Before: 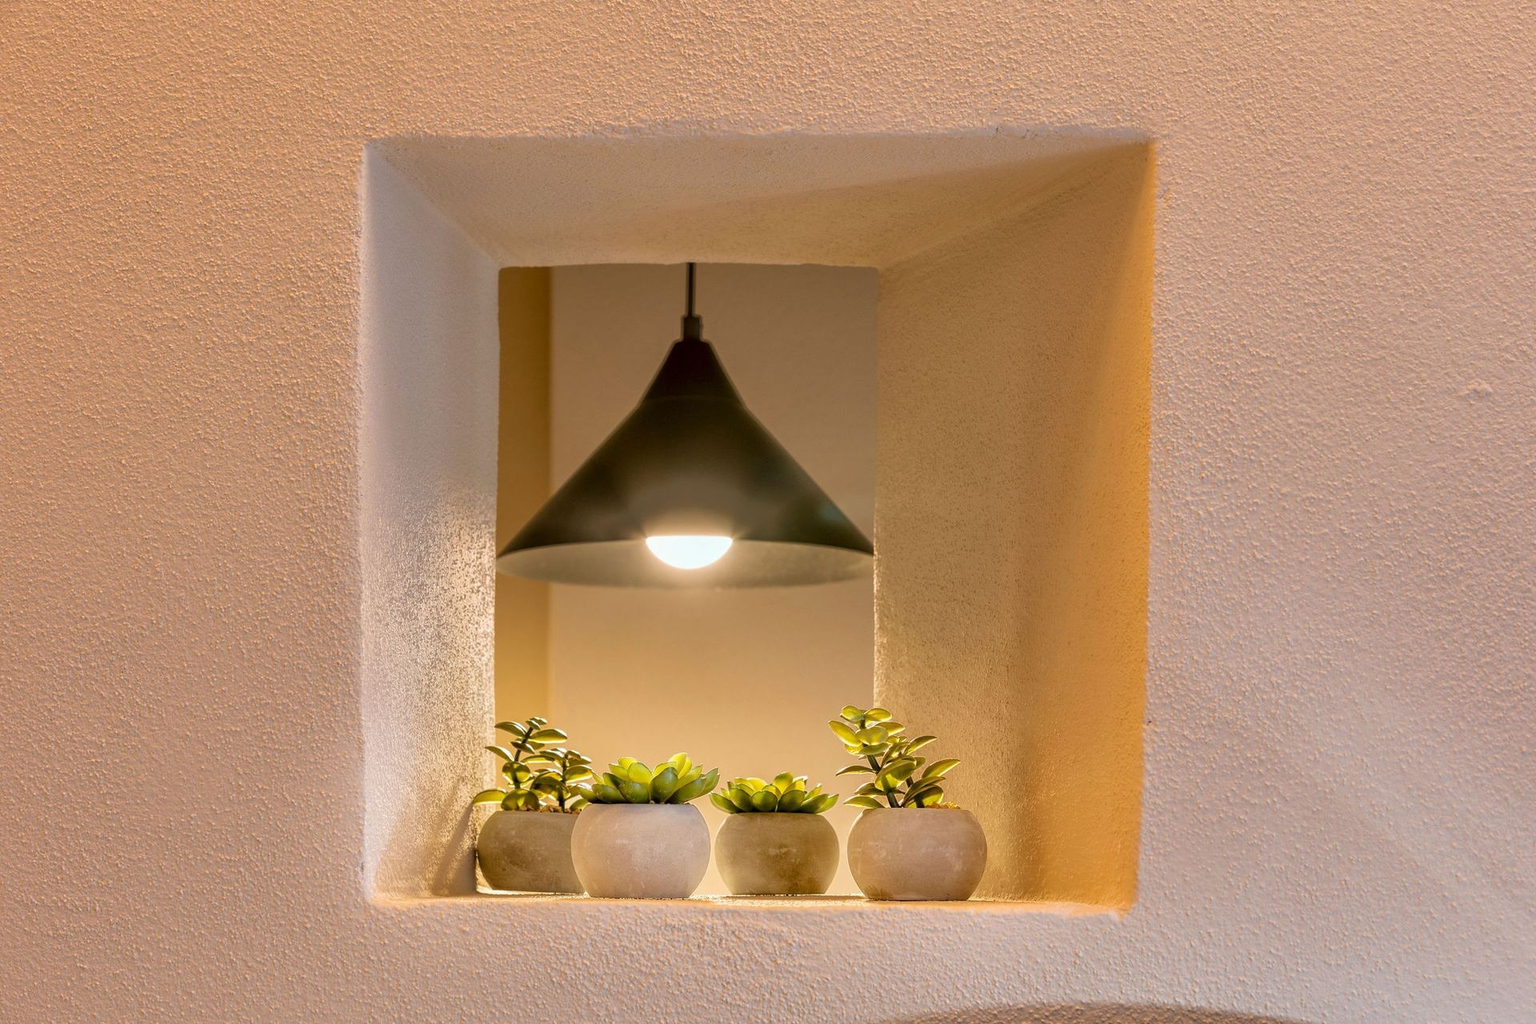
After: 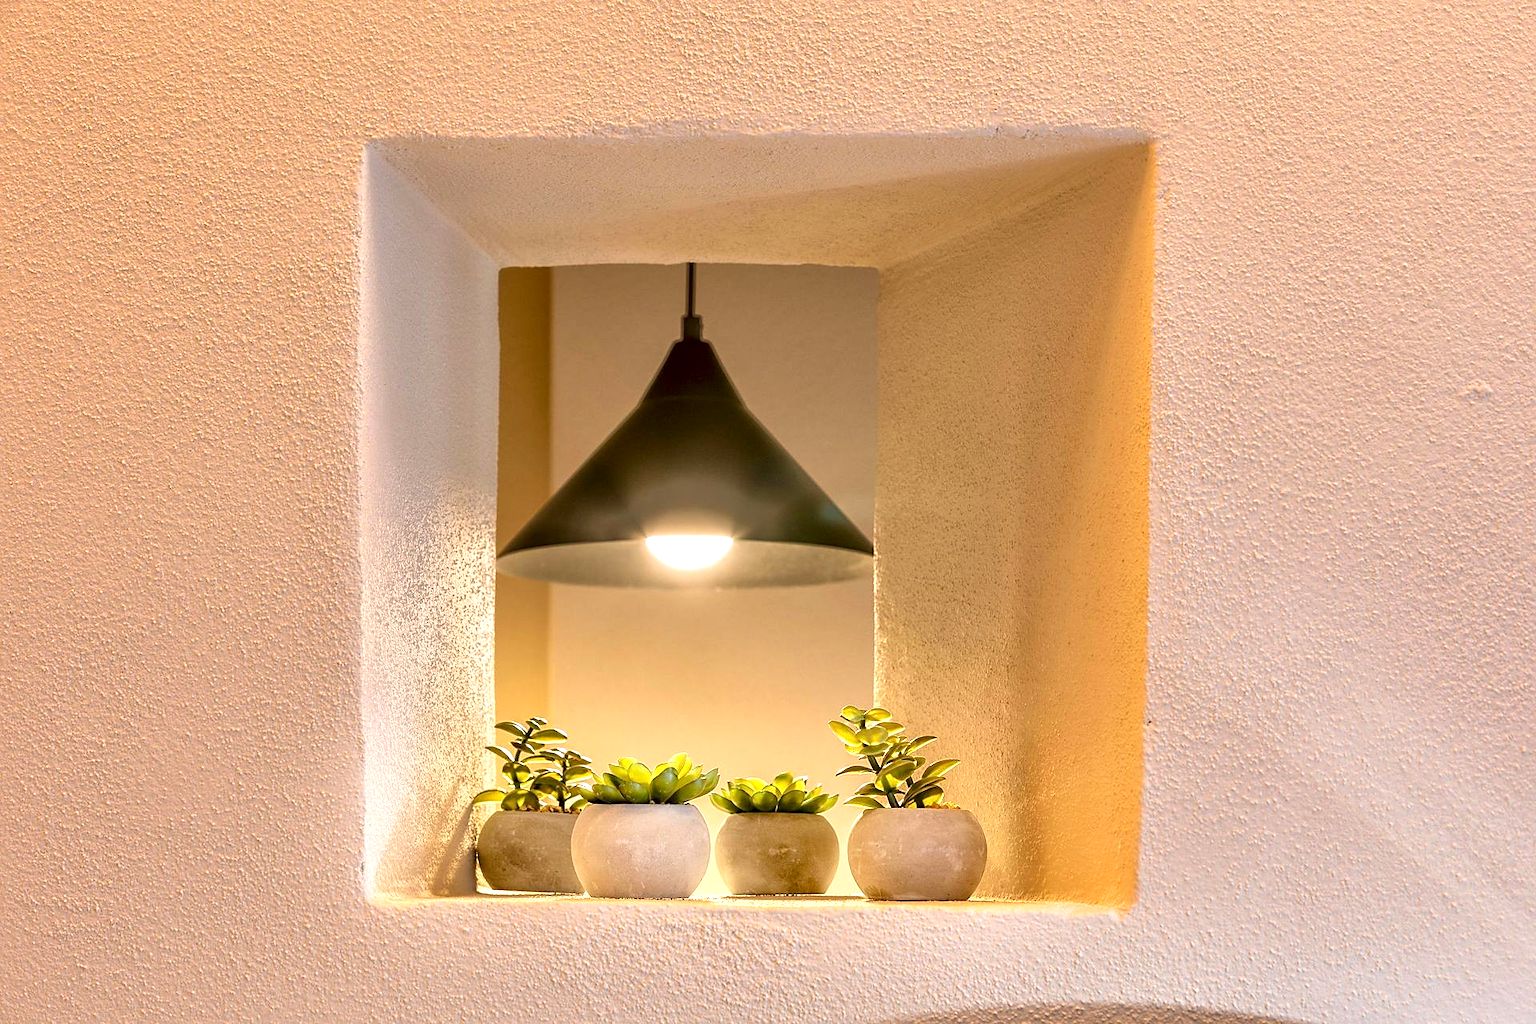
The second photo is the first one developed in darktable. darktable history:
contrast brightness saturation: contrast 0.08, saturation 0.02
local contrast: mode bilateral grid, contrast 20, coarseness 50, detail 120%, midtone range 0.2
white balance: emerald 1
sharpen: radius 1.864, amount 0.398, threshold 1.271
exposure: exposure 0.564 EV, compensate highlight preservation false
